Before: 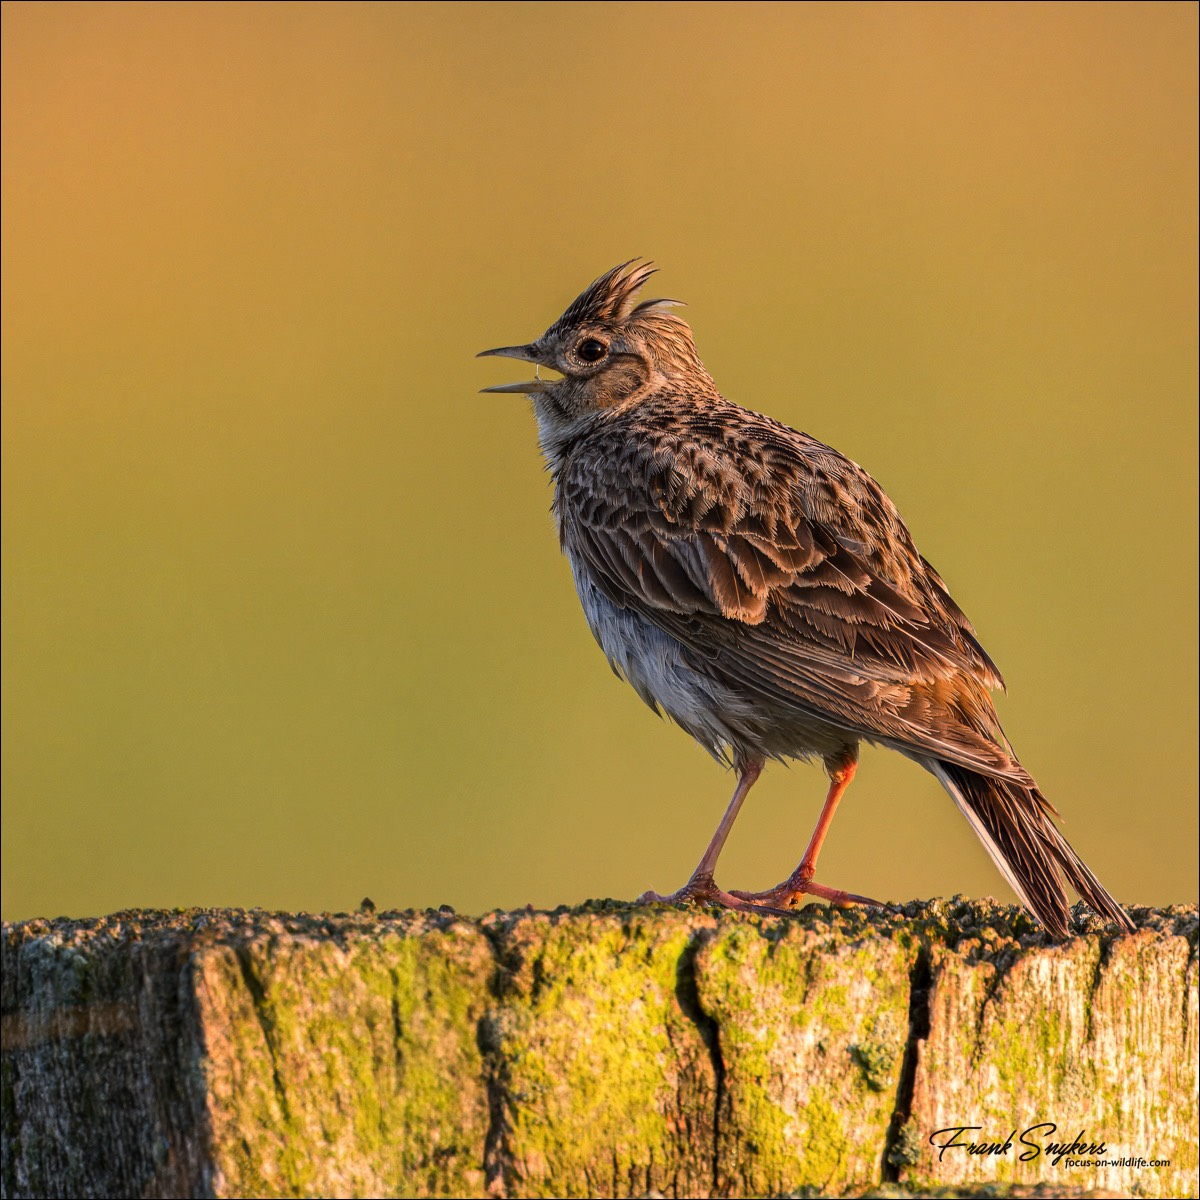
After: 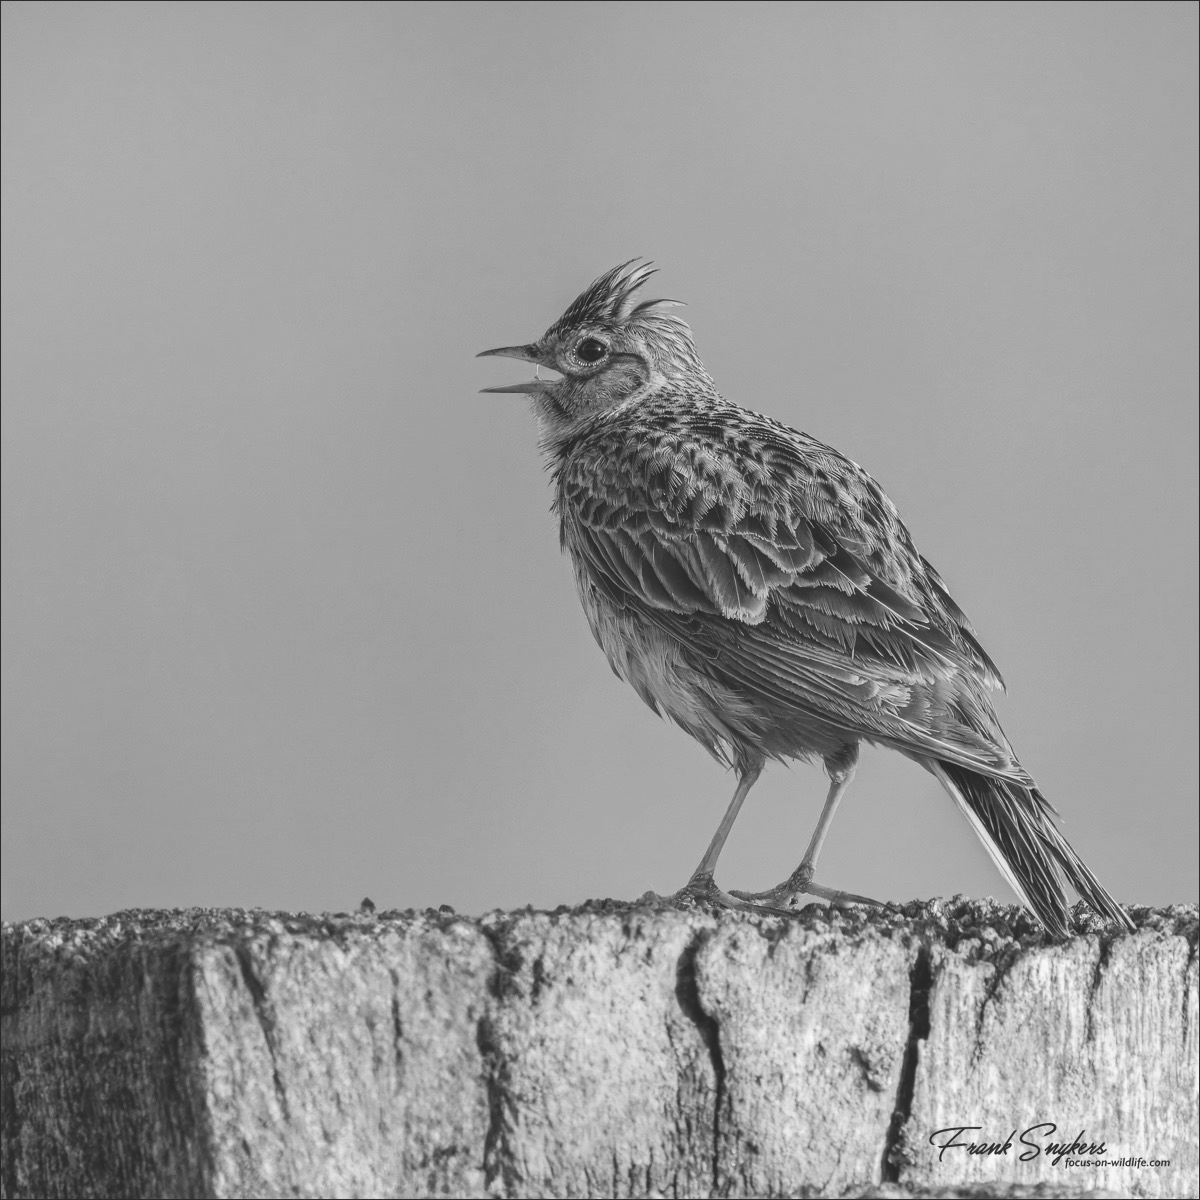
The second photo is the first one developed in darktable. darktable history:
exposure: black level correction -0.023, exposure -0.039 EV, compensate highlight preservation false
monochrome: on, module defaults
